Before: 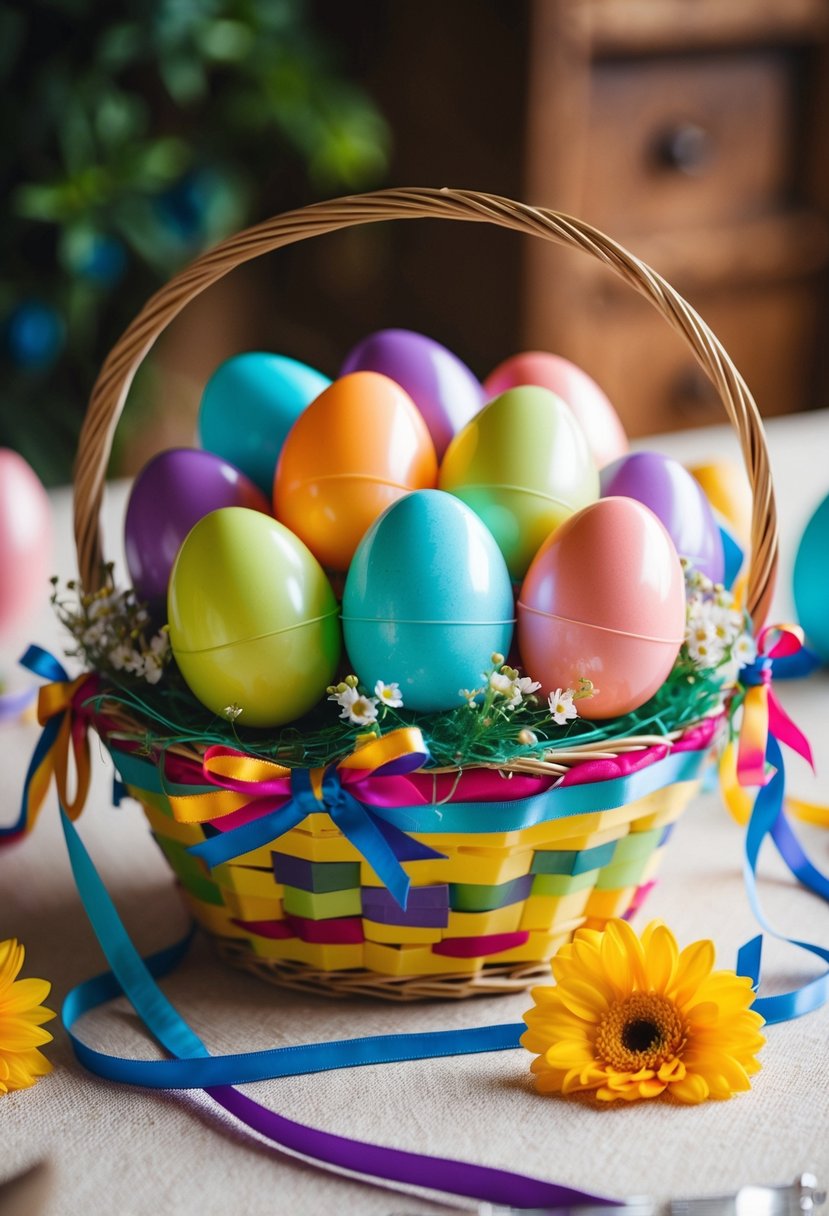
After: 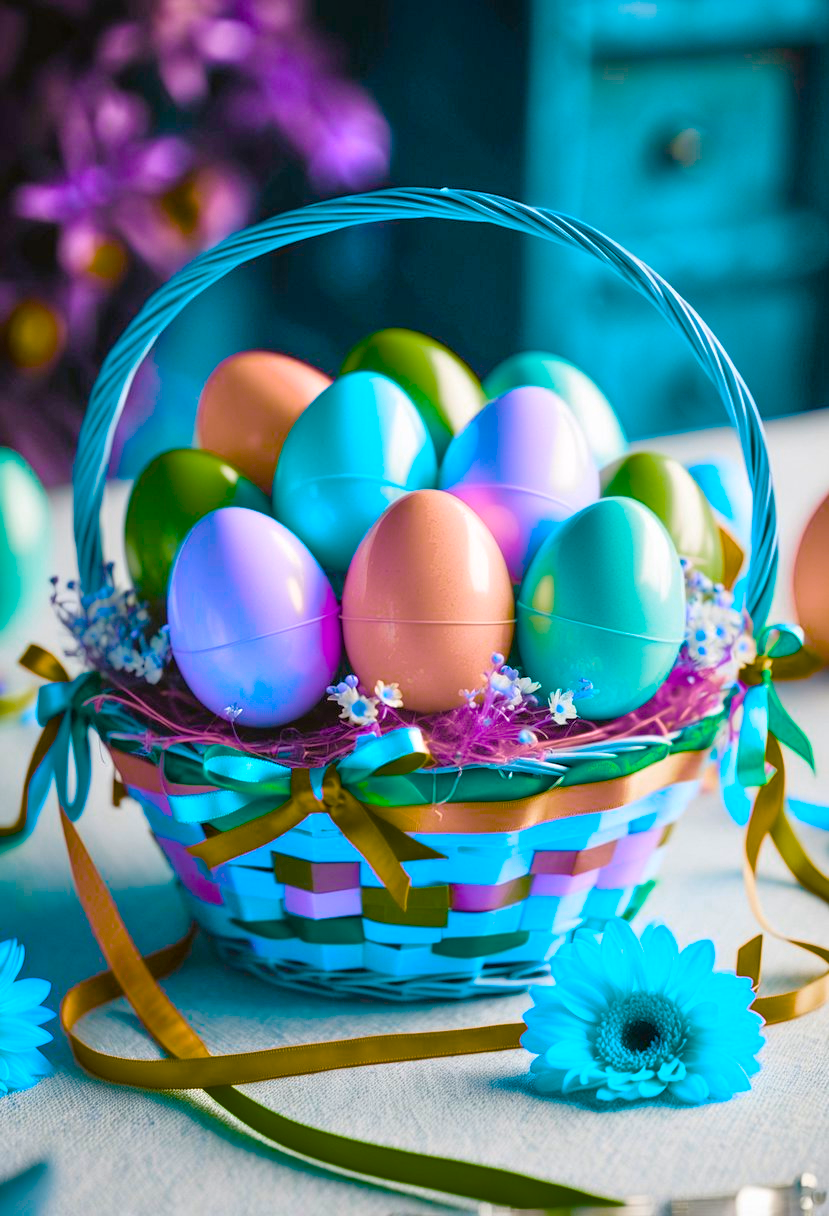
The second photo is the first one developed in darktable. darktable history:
tone equalizer: -7 EV 0.154 EV, -6 EV 0.604 EV, -5 EV 1.16 EV, -4 EV 1.34 EV, -3 EV 1.13 EV, -2 EV 0.6 EV, -1 EV 0.16 EV
color balance rgb: perceptual saturation grading › global saturation 20%, perceptual saturation grading › highlights -24.906%, perceptual saturation grading › shadows 49.741%, hue shift 177.78°, global vibrance 49.962%, contrast 0.643%
